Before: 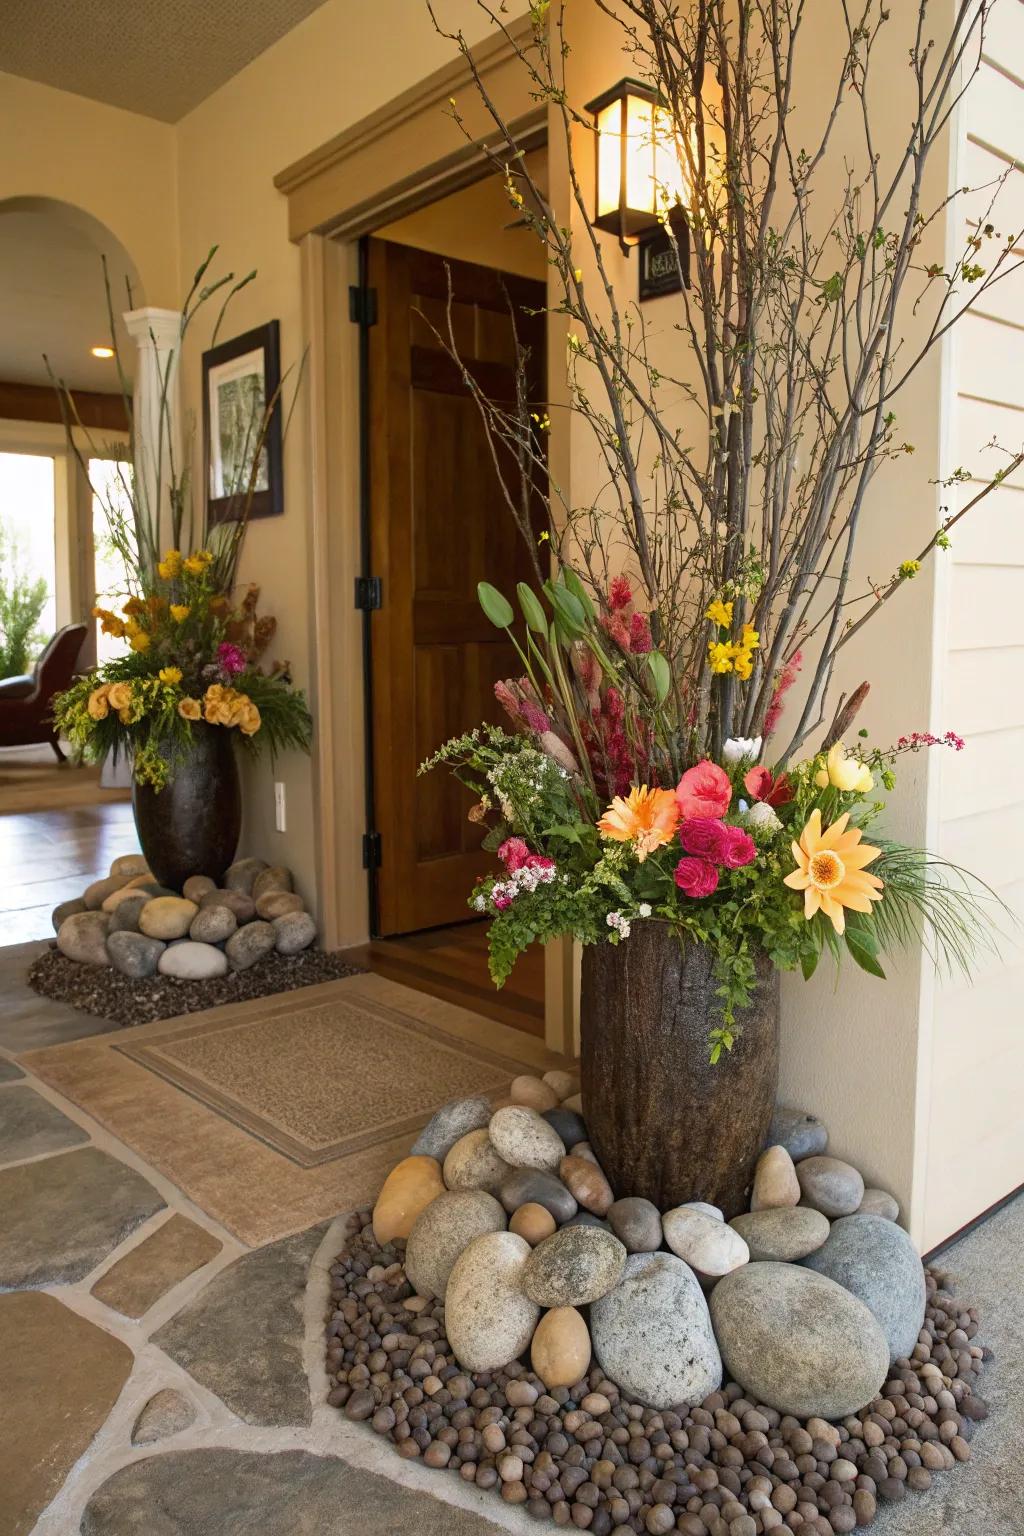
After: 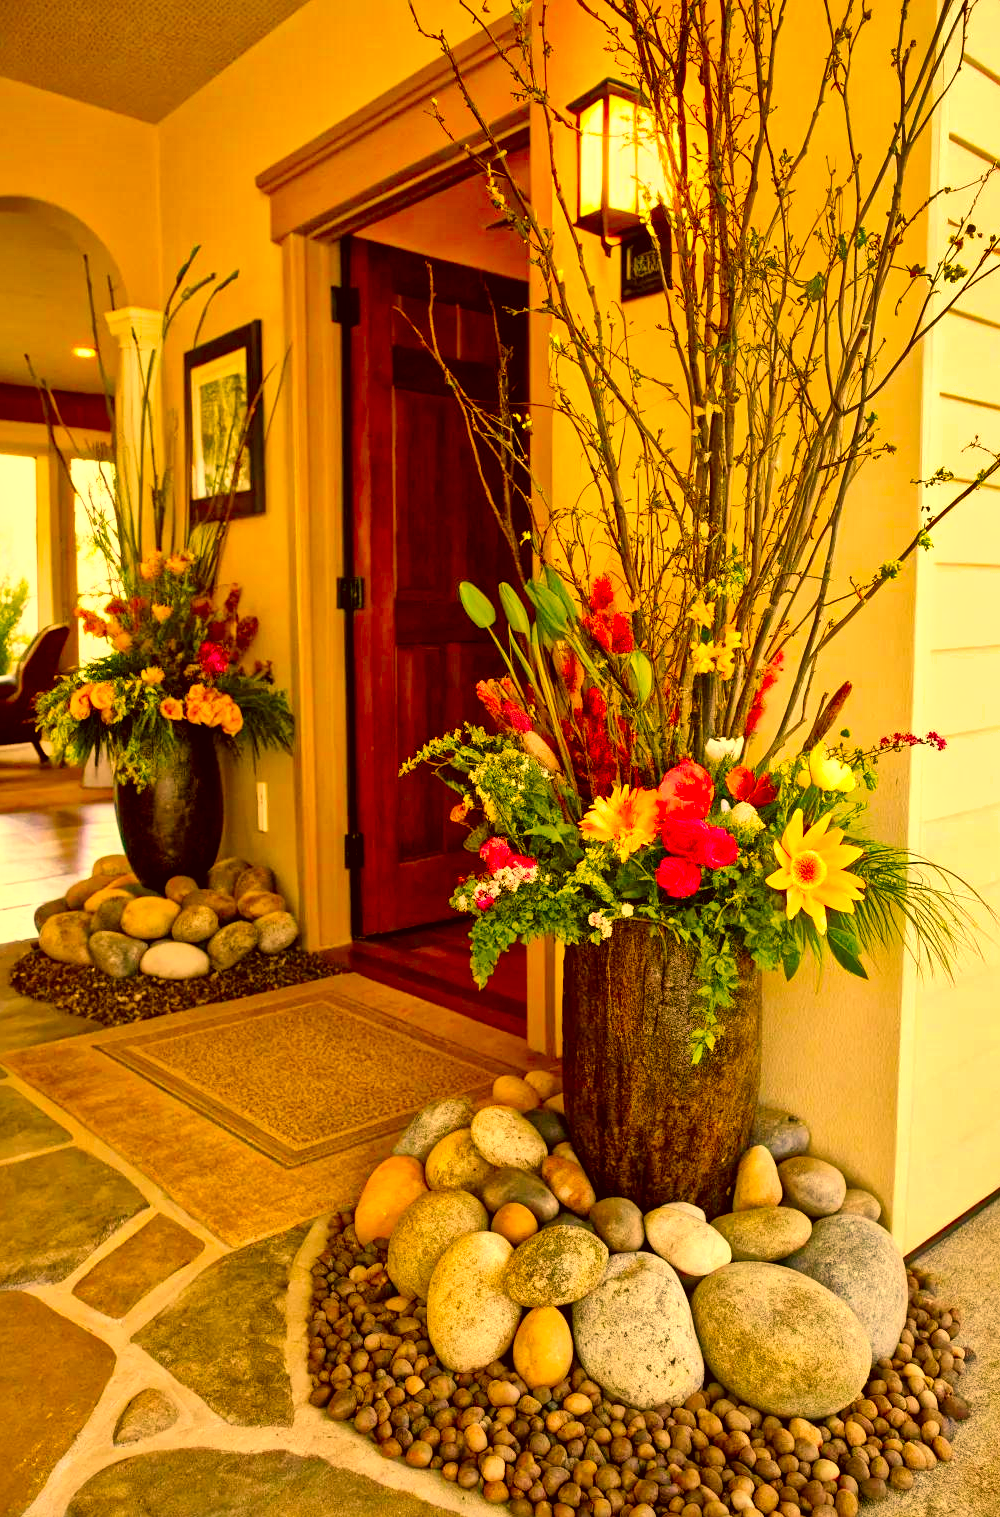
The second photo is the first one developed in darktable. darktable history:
crop and rotate: left 1.789%, right 0.54%, bottom 1.202%
exposure: black level correction 0.005, exposure 0.282 EV, compensate highlight preservation false
shadows and highlights: soften with gaussian
local contrast: mode bilateral grid, contrast 20, coarseness 21, detail 150%, midtone range 0.2
tone equalizer: on, module defaults
color correction: highlights a* 10.52, highlights b* 30.07, shadows a* 2.59, shadows b* 17.19, saturation 1.76
tone curve: curves: ch0 [(0, 0.01) (0.052, 0.045) (0.136, 0.133) (0.29, 0.332) (0.453, 0.531) (0.676, 0.751) (0.89, 0.919) (1, 1)]; ch1 [(0, 0) (0.094, 0.081) (0.285, 0.299) (0.385, 0.403) (0.446, 0.443) (0.495, 0.496) (0.544, 0.552) (0.589, 0.612) (0.722, 0.728) (1, 1)]; ch2 [(0, 0) (0.257, 0.217) (0.43, 0.421) (0.498, 0.507) (0.531, 0.544) (0.56, 0.579) (0.625, 0.642) (1, 1)], preserve colors none
